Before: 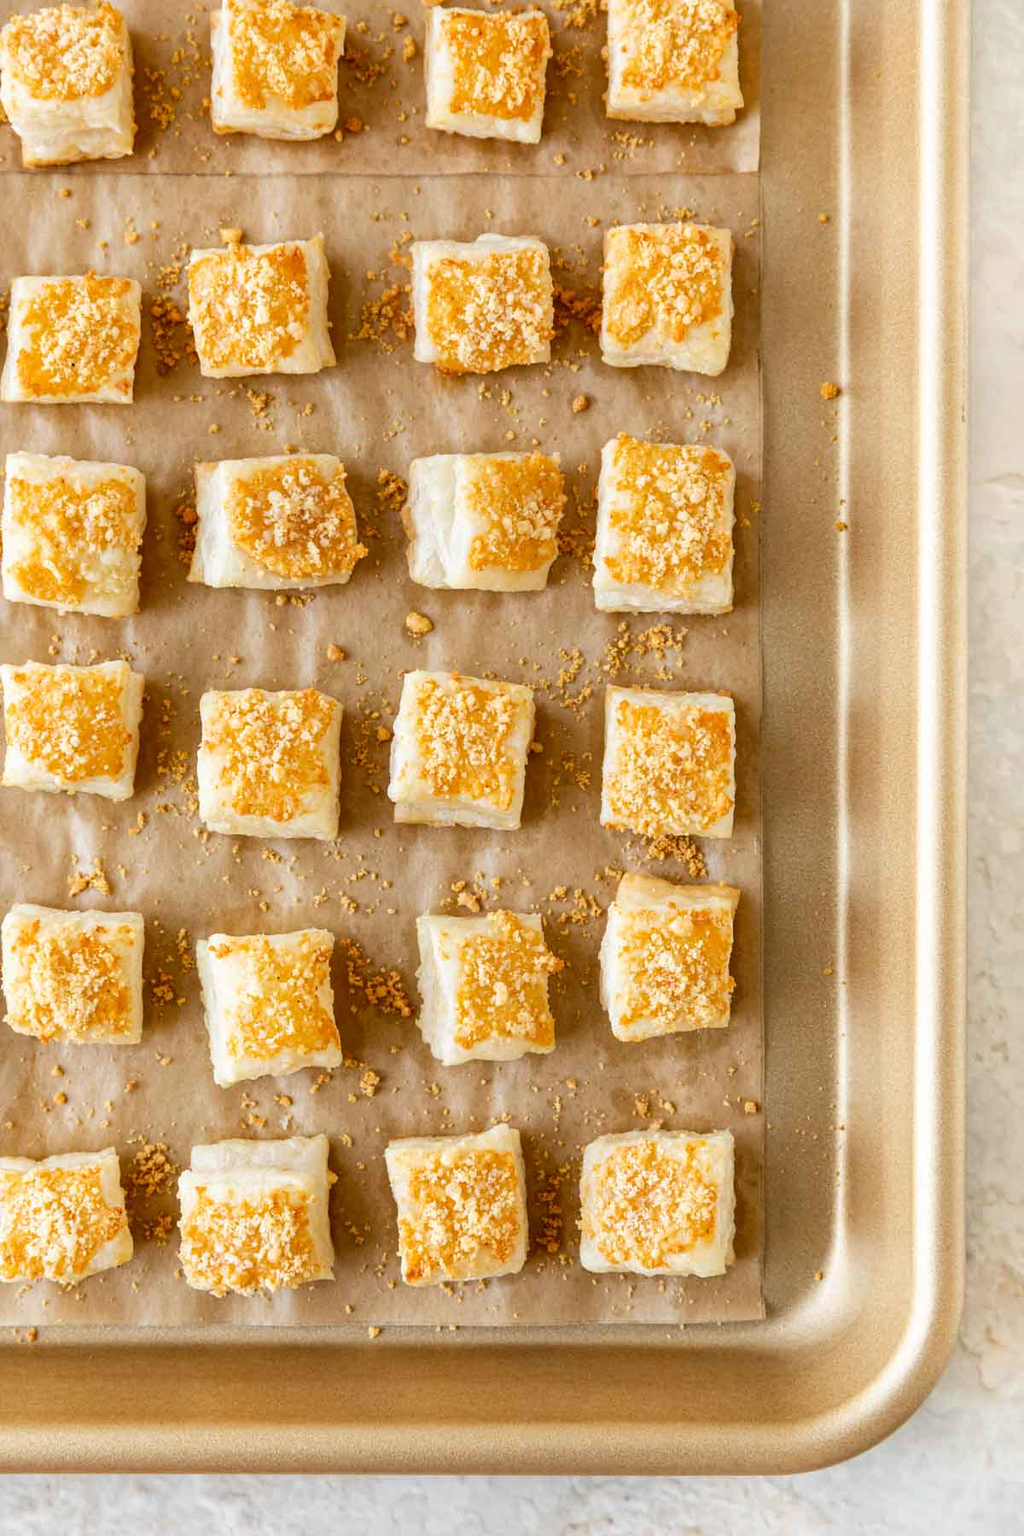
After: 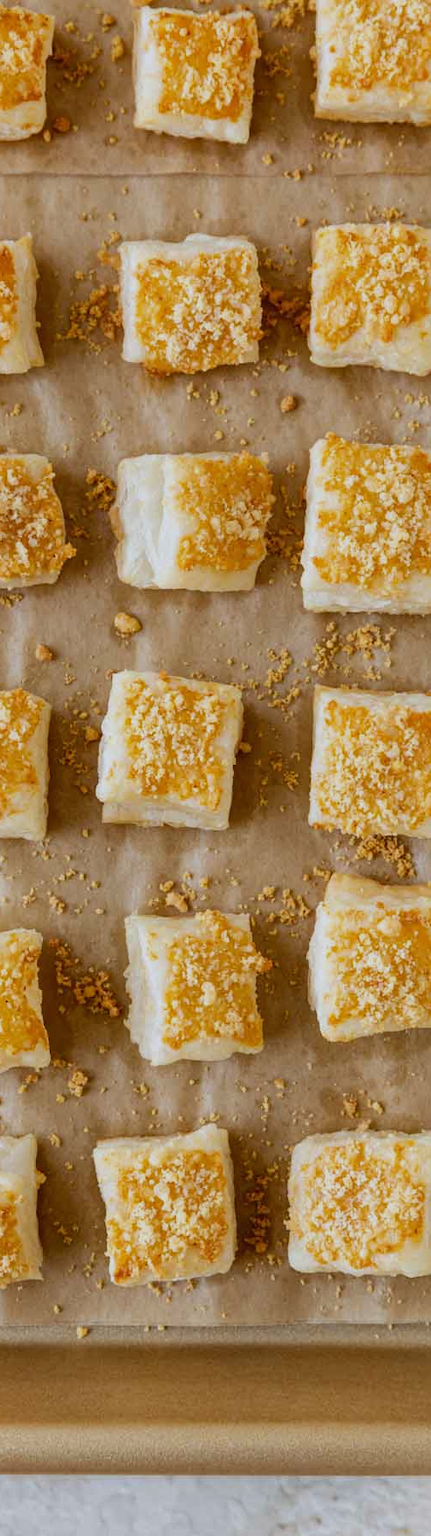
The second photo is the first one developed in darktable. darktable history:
exposure: exposure -0.462 EV, compensate highlight preservation false
crop: left 28.583%, right 29.231%
white balance: red 0.976, blue 1.04
color zones: curves: ch0 [(0.068, 0.464) (0.25, 0.5) (0.48, 0.508) (0.75, 0.536) (0.886, 0.476) (0.967, 0.456)]; ch1 [(0.066, 0.456) (0.25, 0.5) (0.616, 0.508) (0.746, 0.56) (0.934, 0.444)]
